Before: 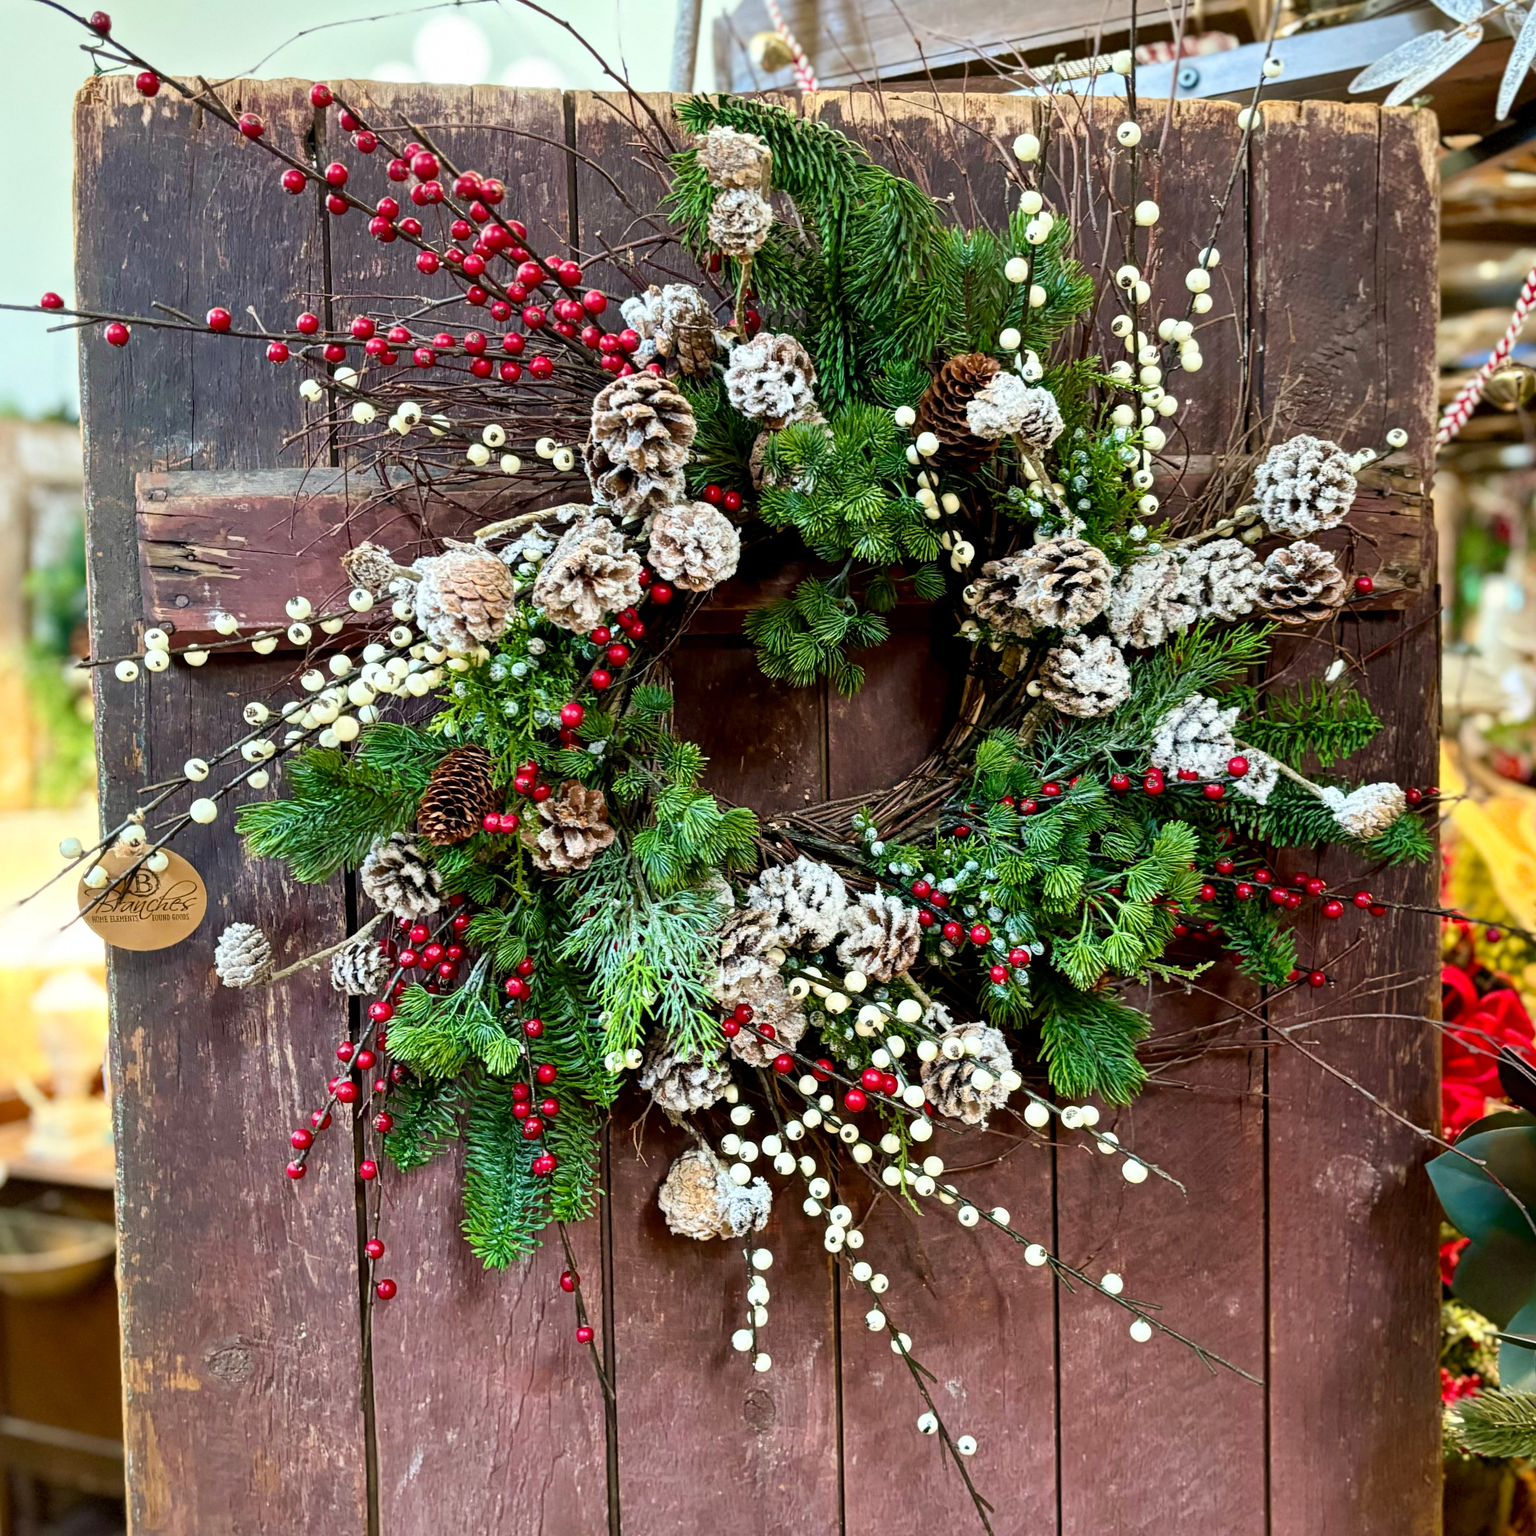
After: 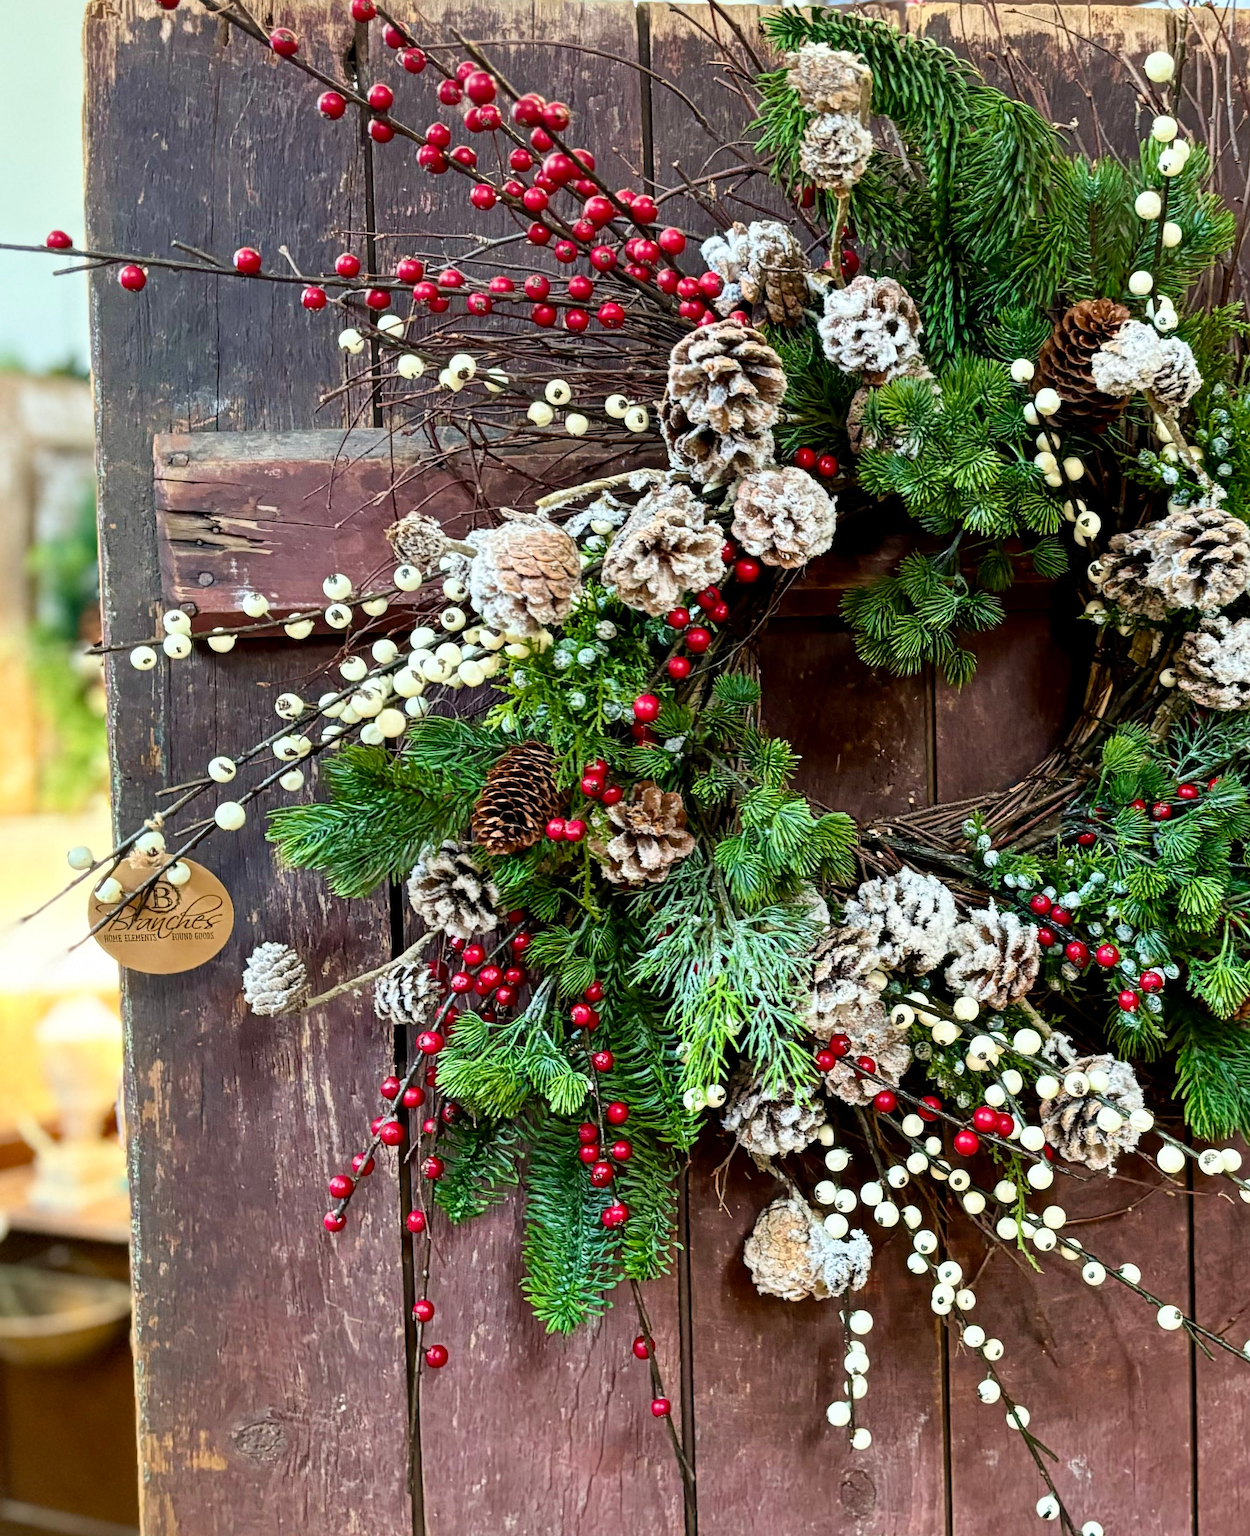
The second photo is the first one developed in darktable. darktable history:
crop: top 5.78%, right 27.913%, bottom 5.649%
sharpen: radius 1.01, threshold 0.948
